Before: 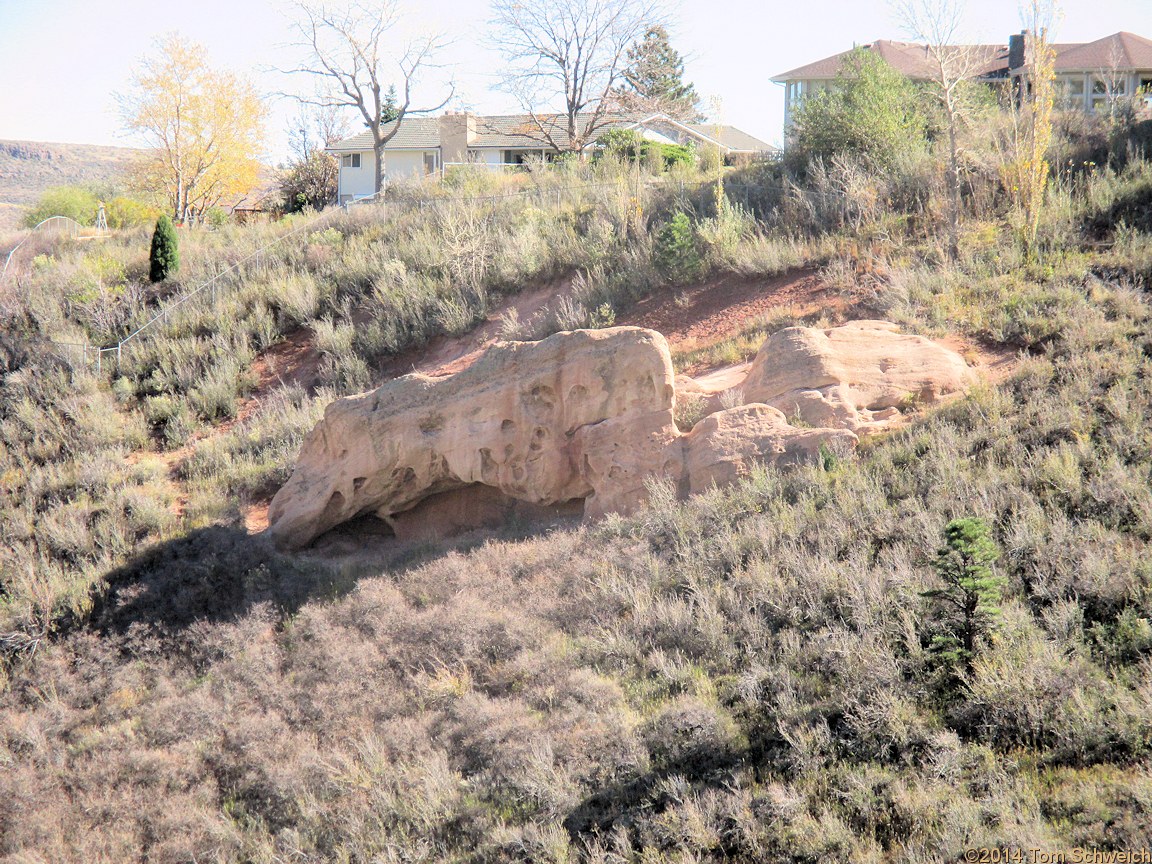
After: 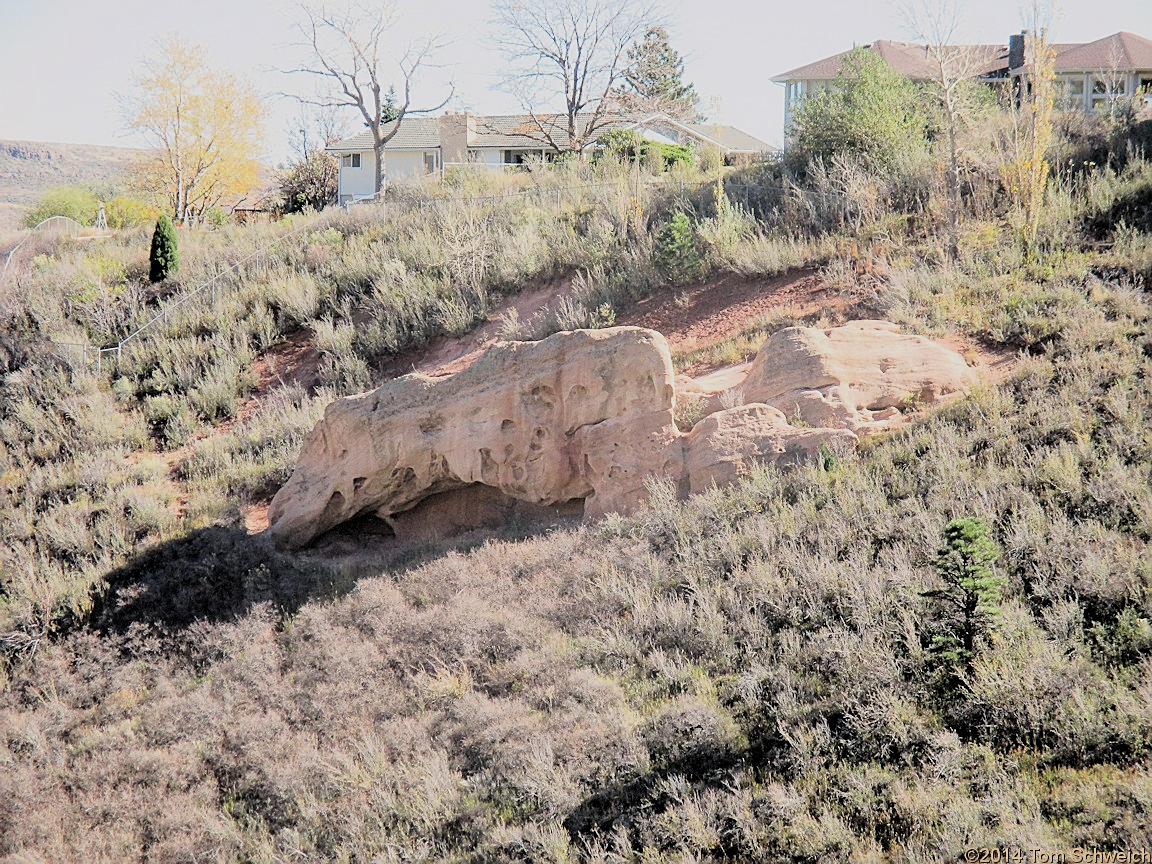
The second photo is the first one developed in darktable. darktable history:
sharpen: on, module defaults
filmic rgb: black relative exposure -7.65 EV, white relative exposure 3.98 EV, threshold 5.96 EV, hardness 4.01, contrast 1.094, highlights saturation mix -29.31%, enable highlight reconstruction true
